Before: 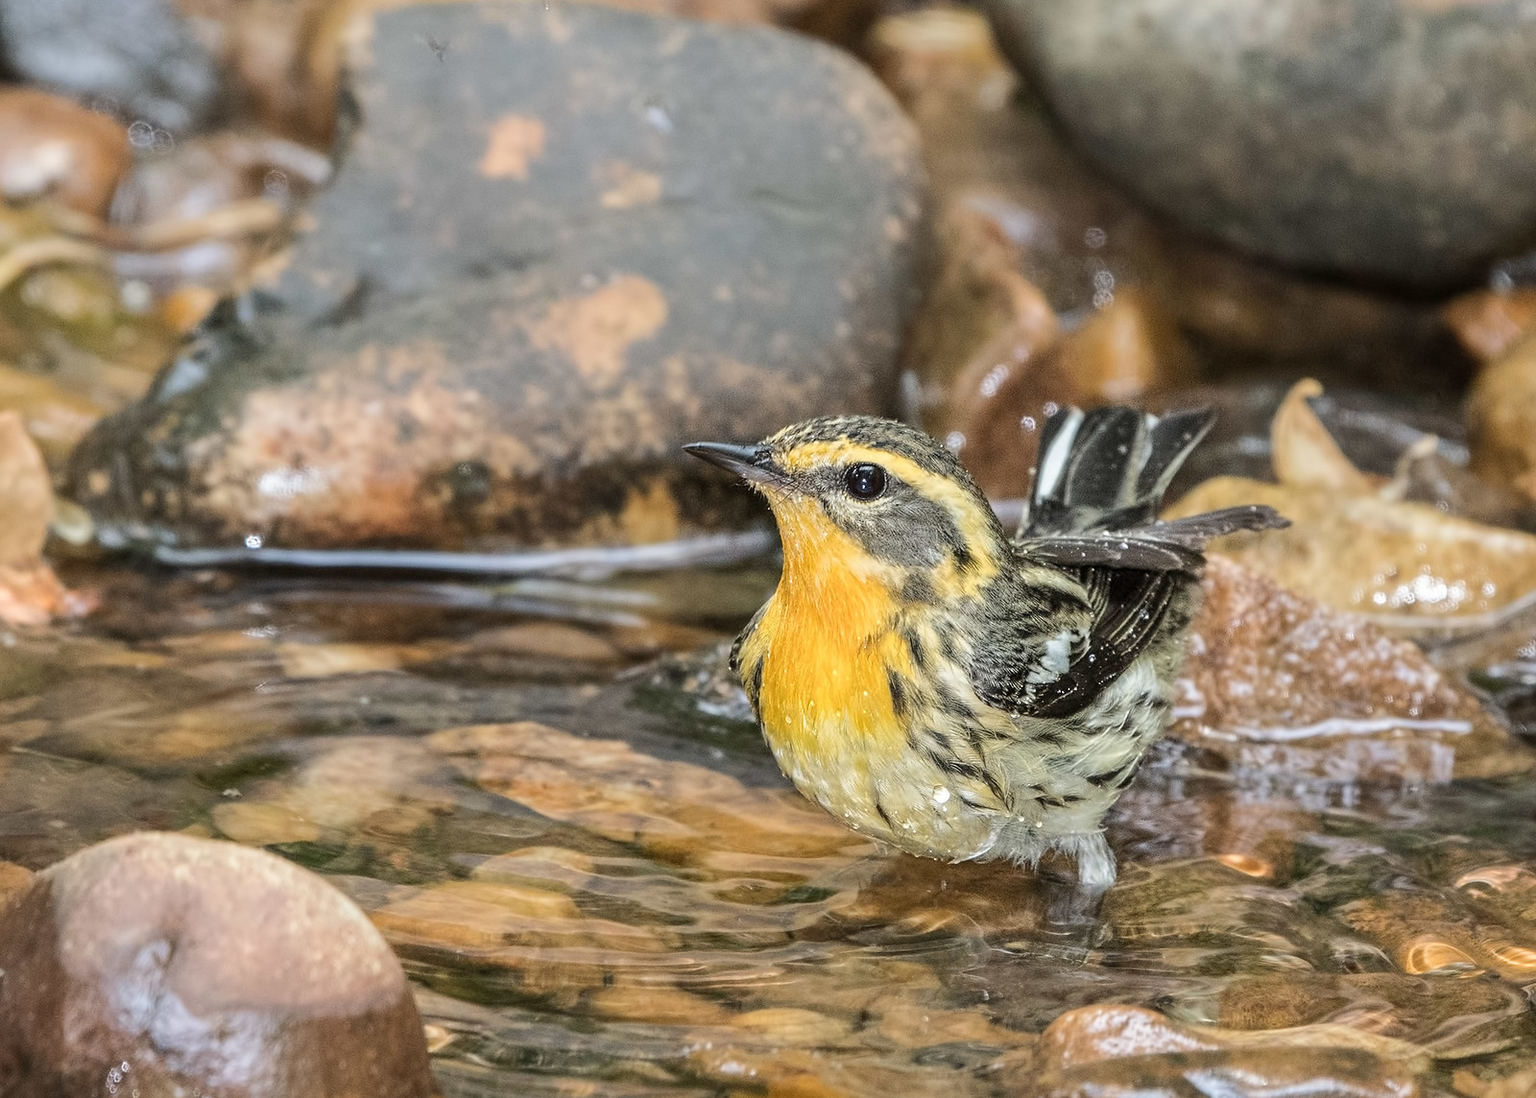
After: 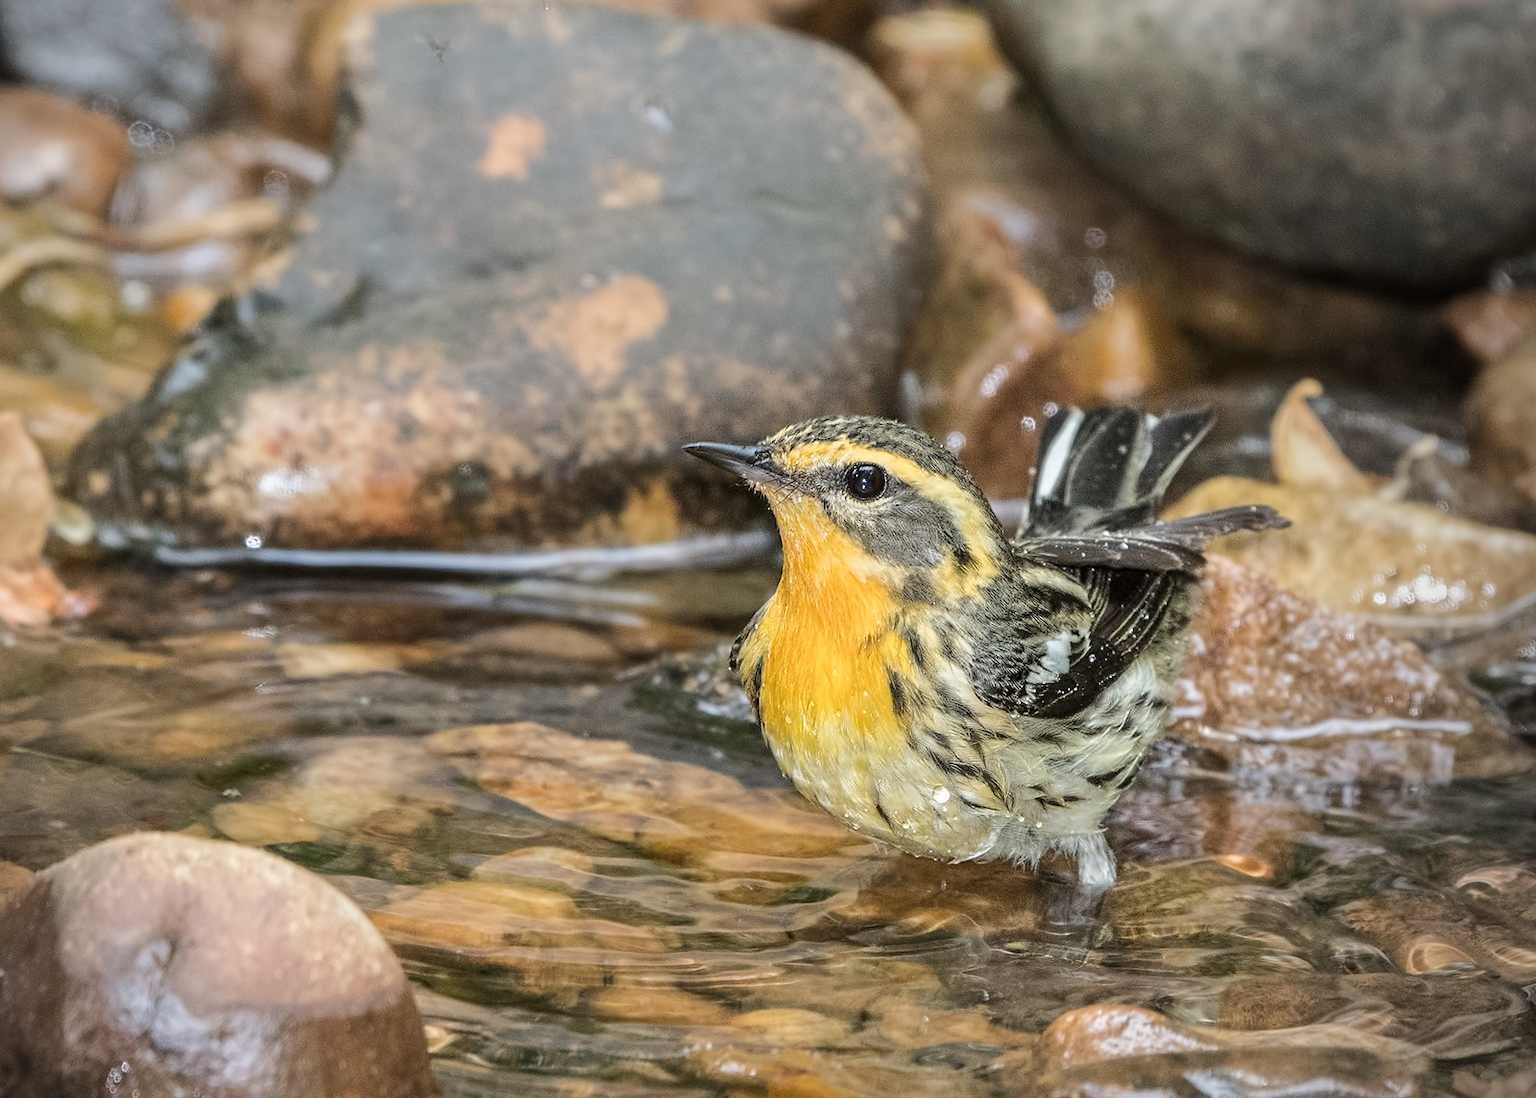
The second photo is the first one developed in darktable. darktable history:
vignetting: center (-0.121, -0.003)
